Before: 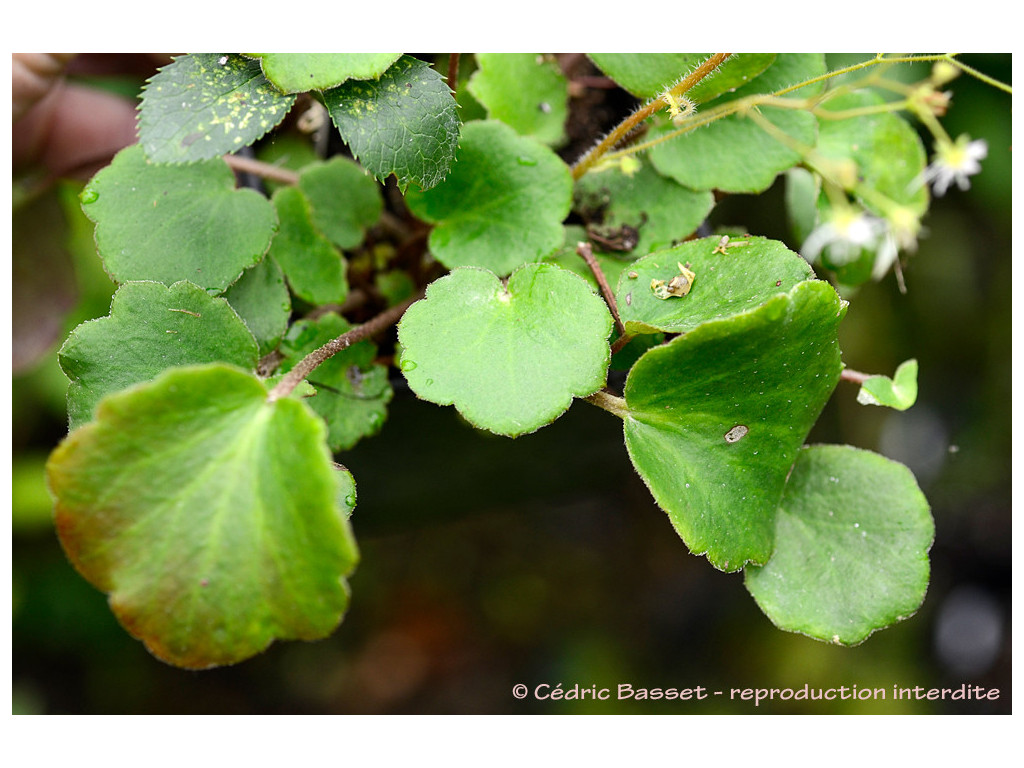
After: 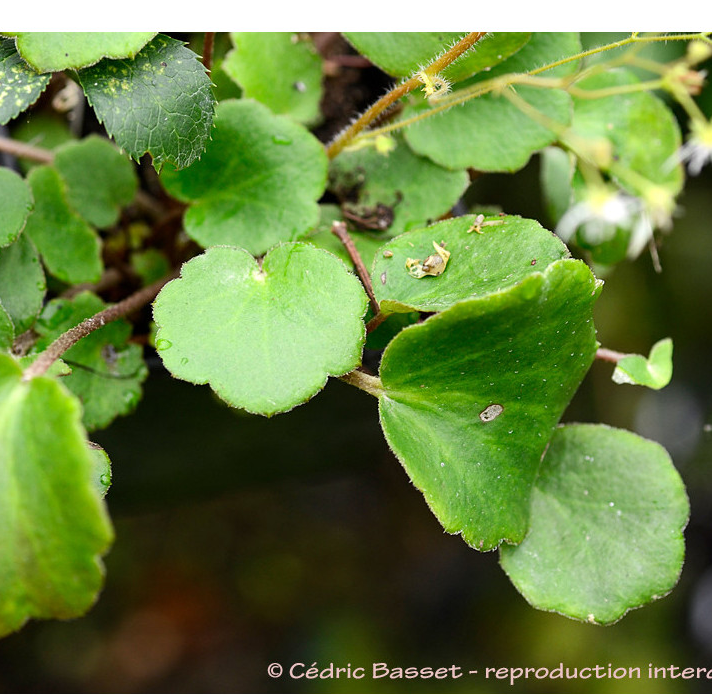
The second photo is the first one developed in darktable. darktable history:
crop and rotate: left 23.95%, top 2.763%, right 6.509%, bottom 6.712%
